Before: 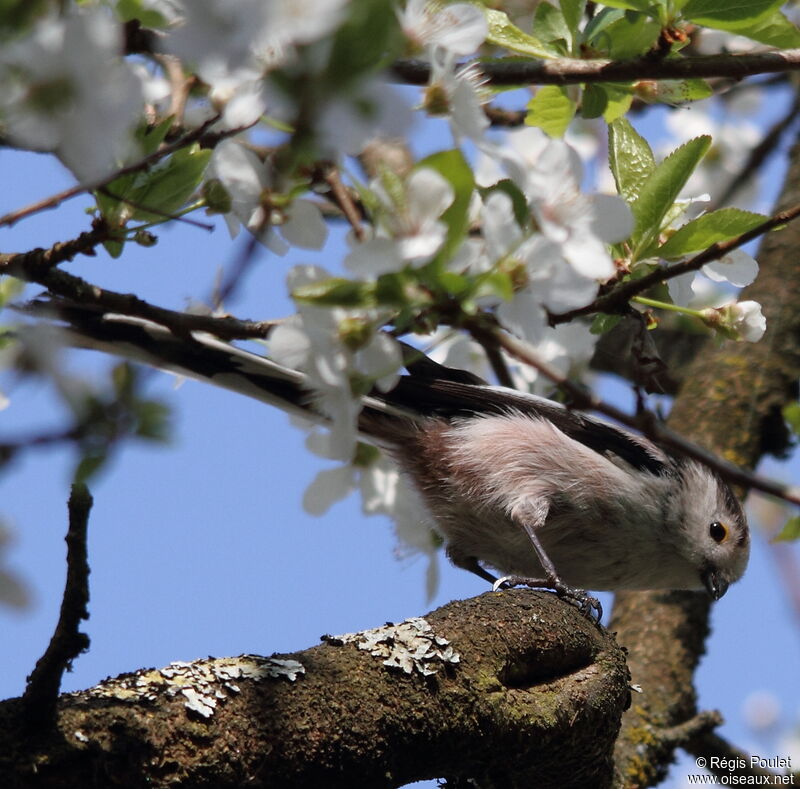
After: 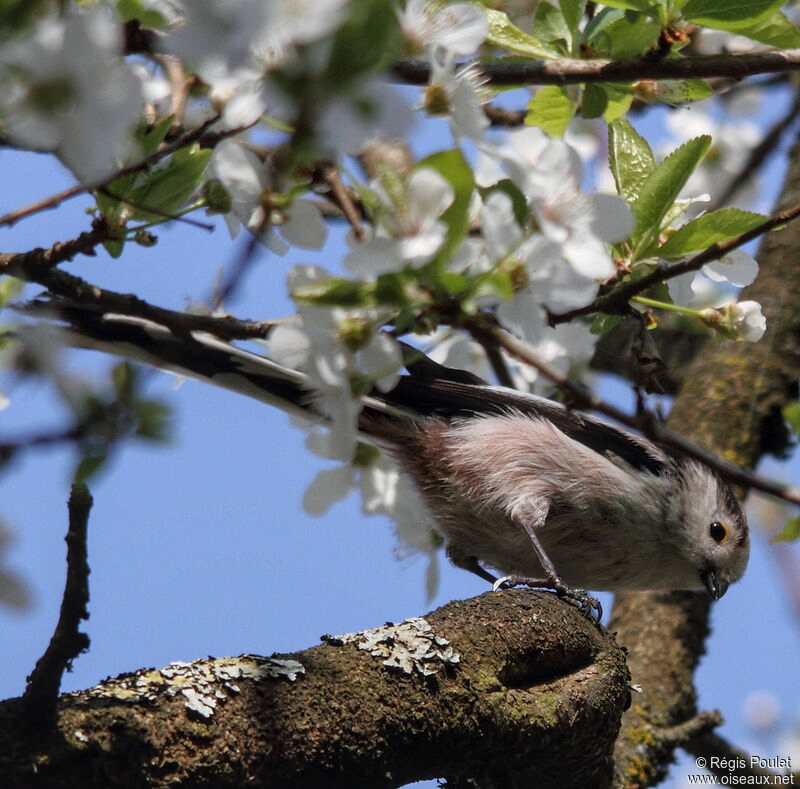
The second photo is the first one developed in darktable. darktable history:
local contrast: detail 116%
